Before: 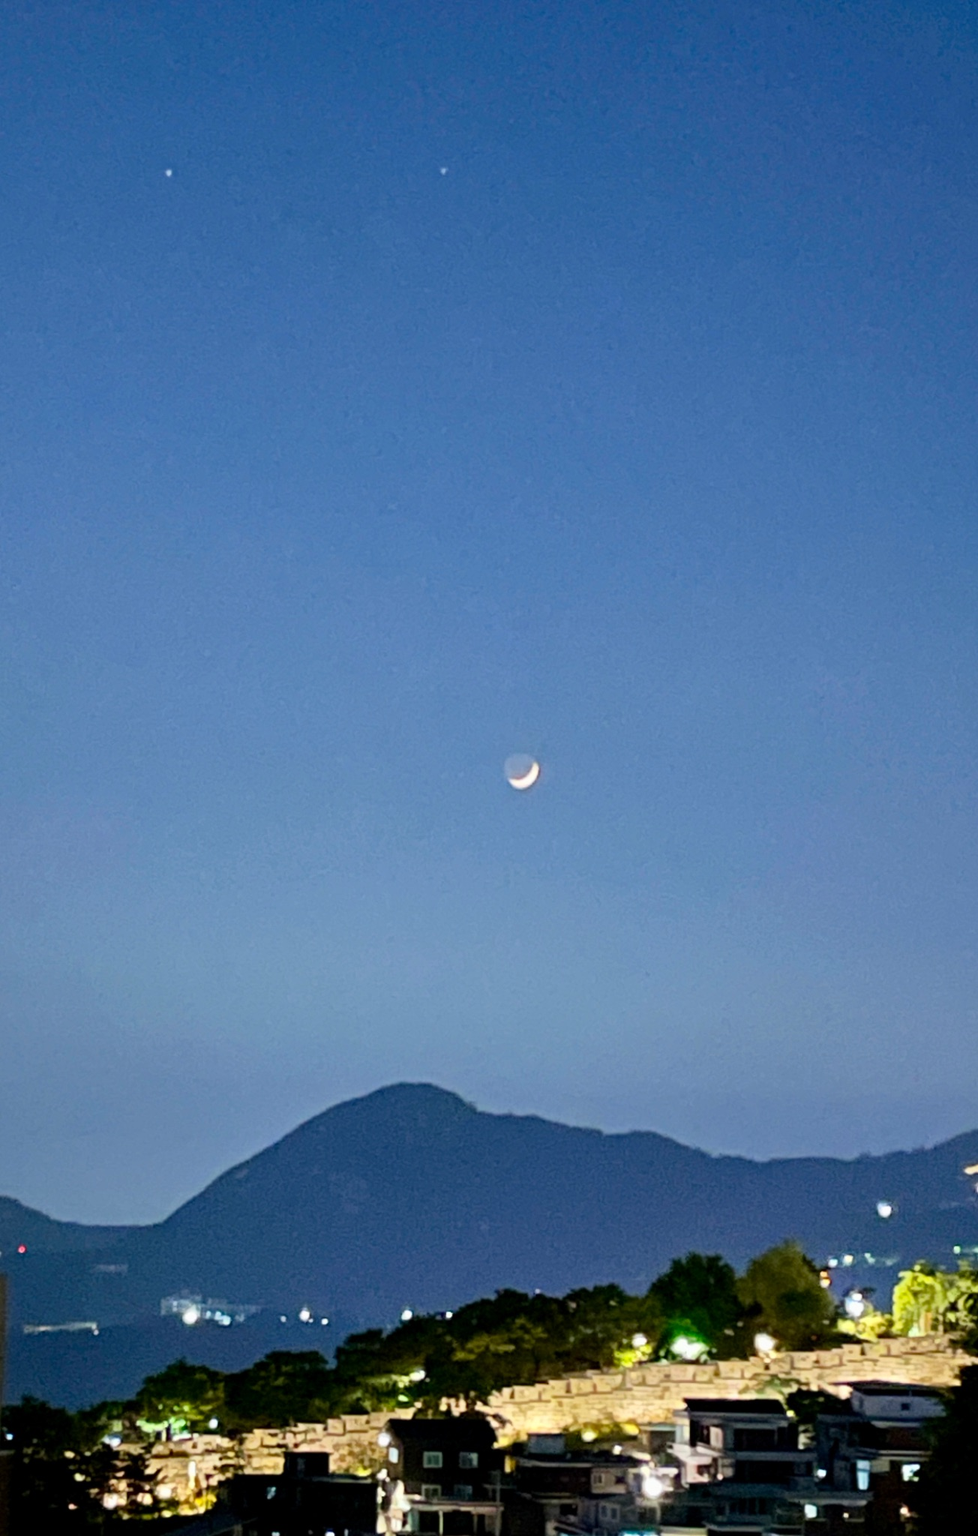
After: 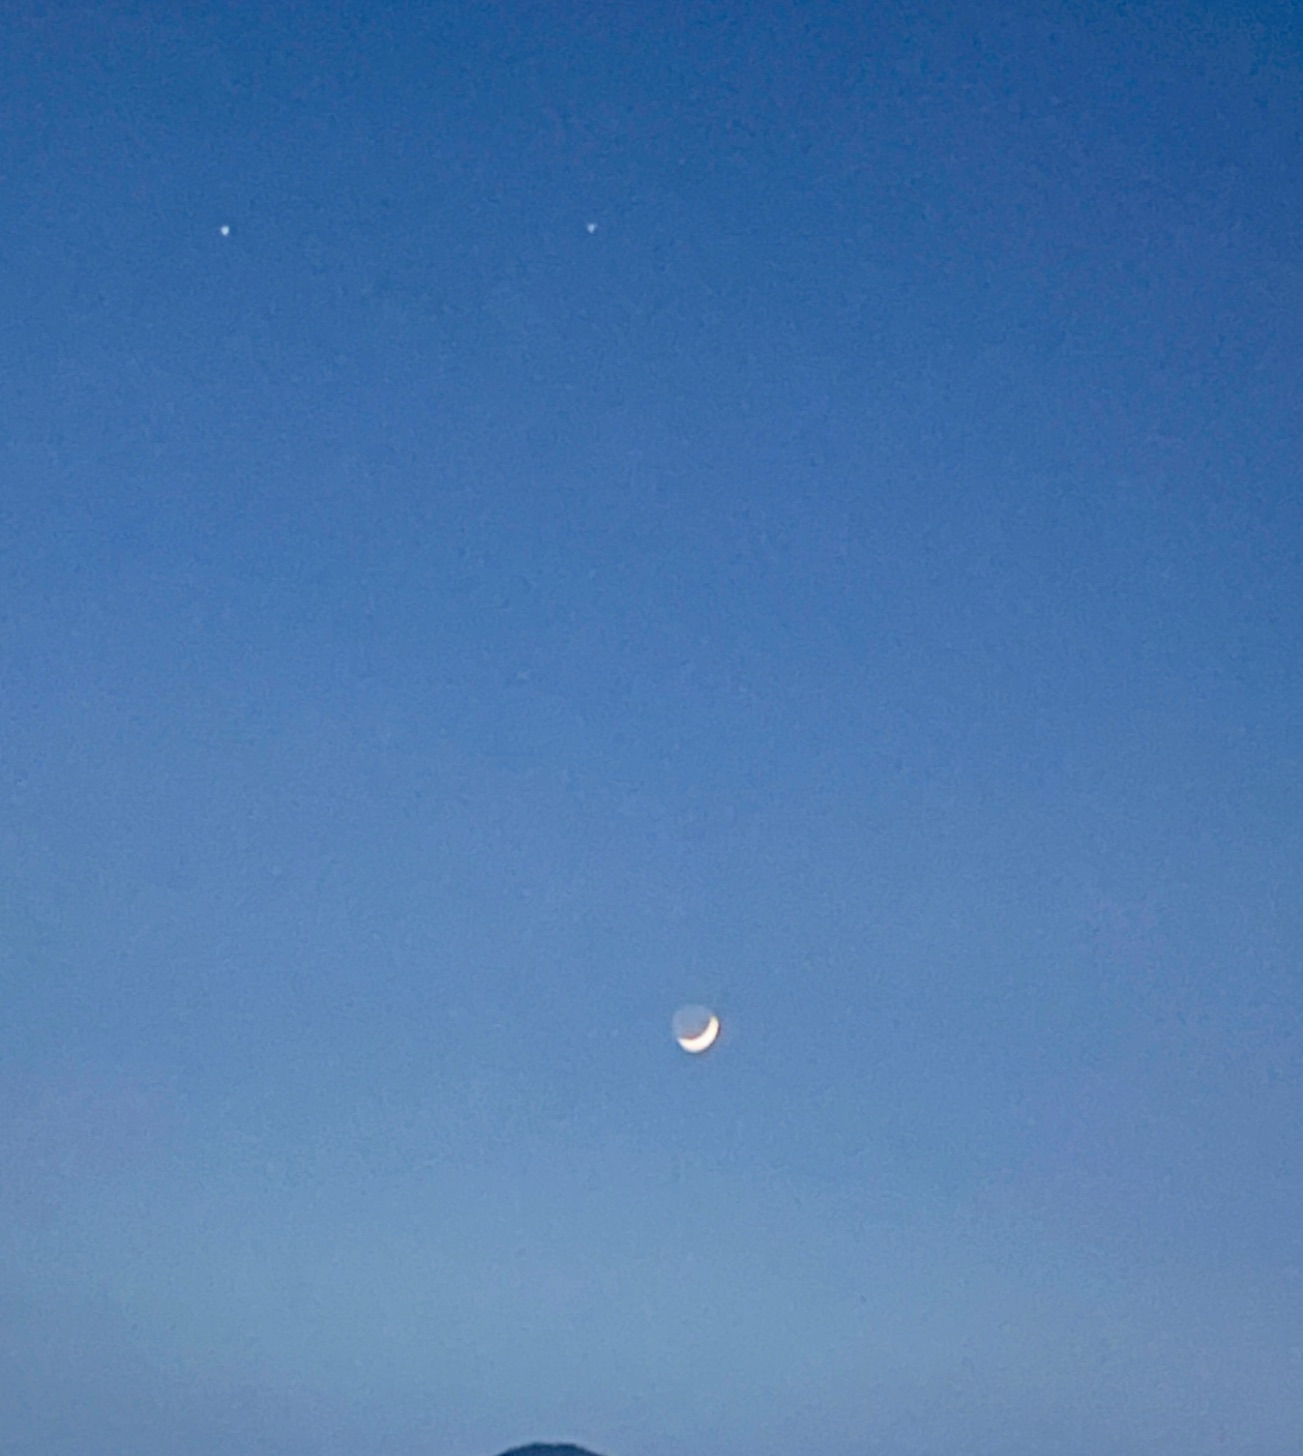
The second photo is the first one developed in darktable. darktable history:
crop: bottom 28.873%
